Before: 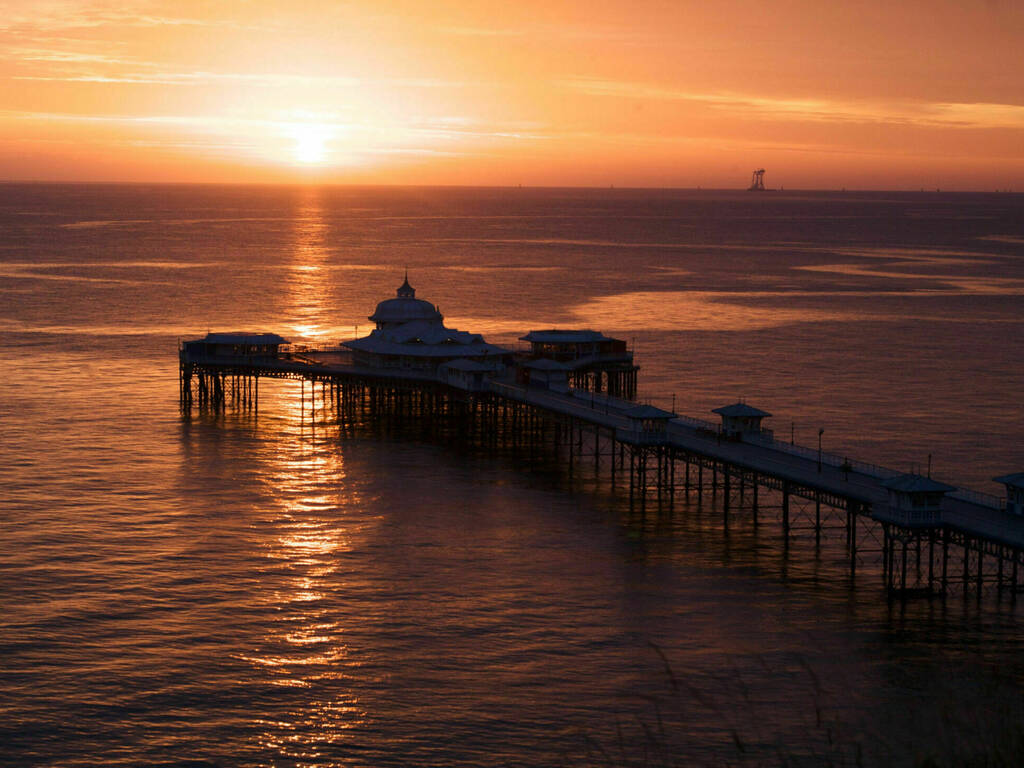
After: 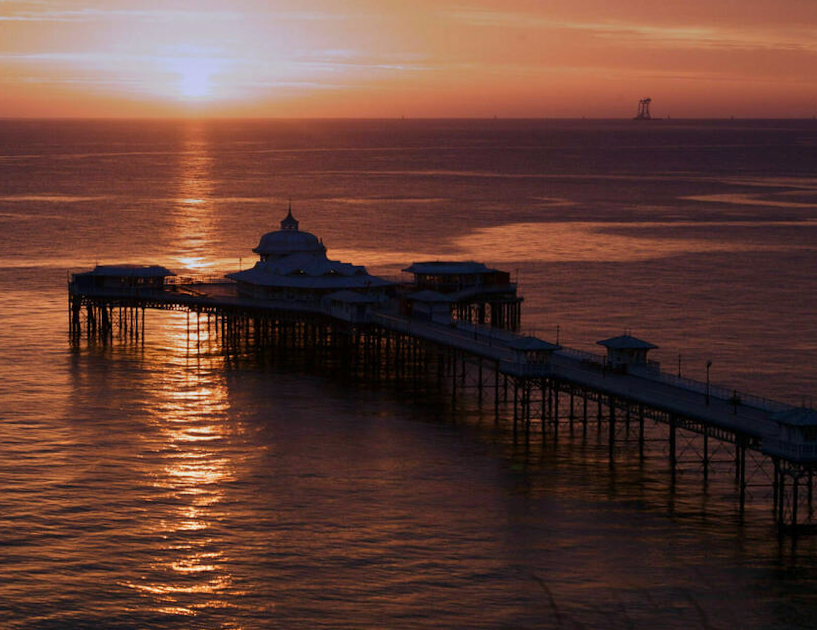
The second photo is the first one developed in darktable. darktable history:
crop and rotate: left 10.071%, top 10.071%, right 10.02%, bottom 10.02%
graduated density: hue 238.83°, saturation 50%
rotate and perspective: lens shift (horizontal) -0.055, automatic cropping off
